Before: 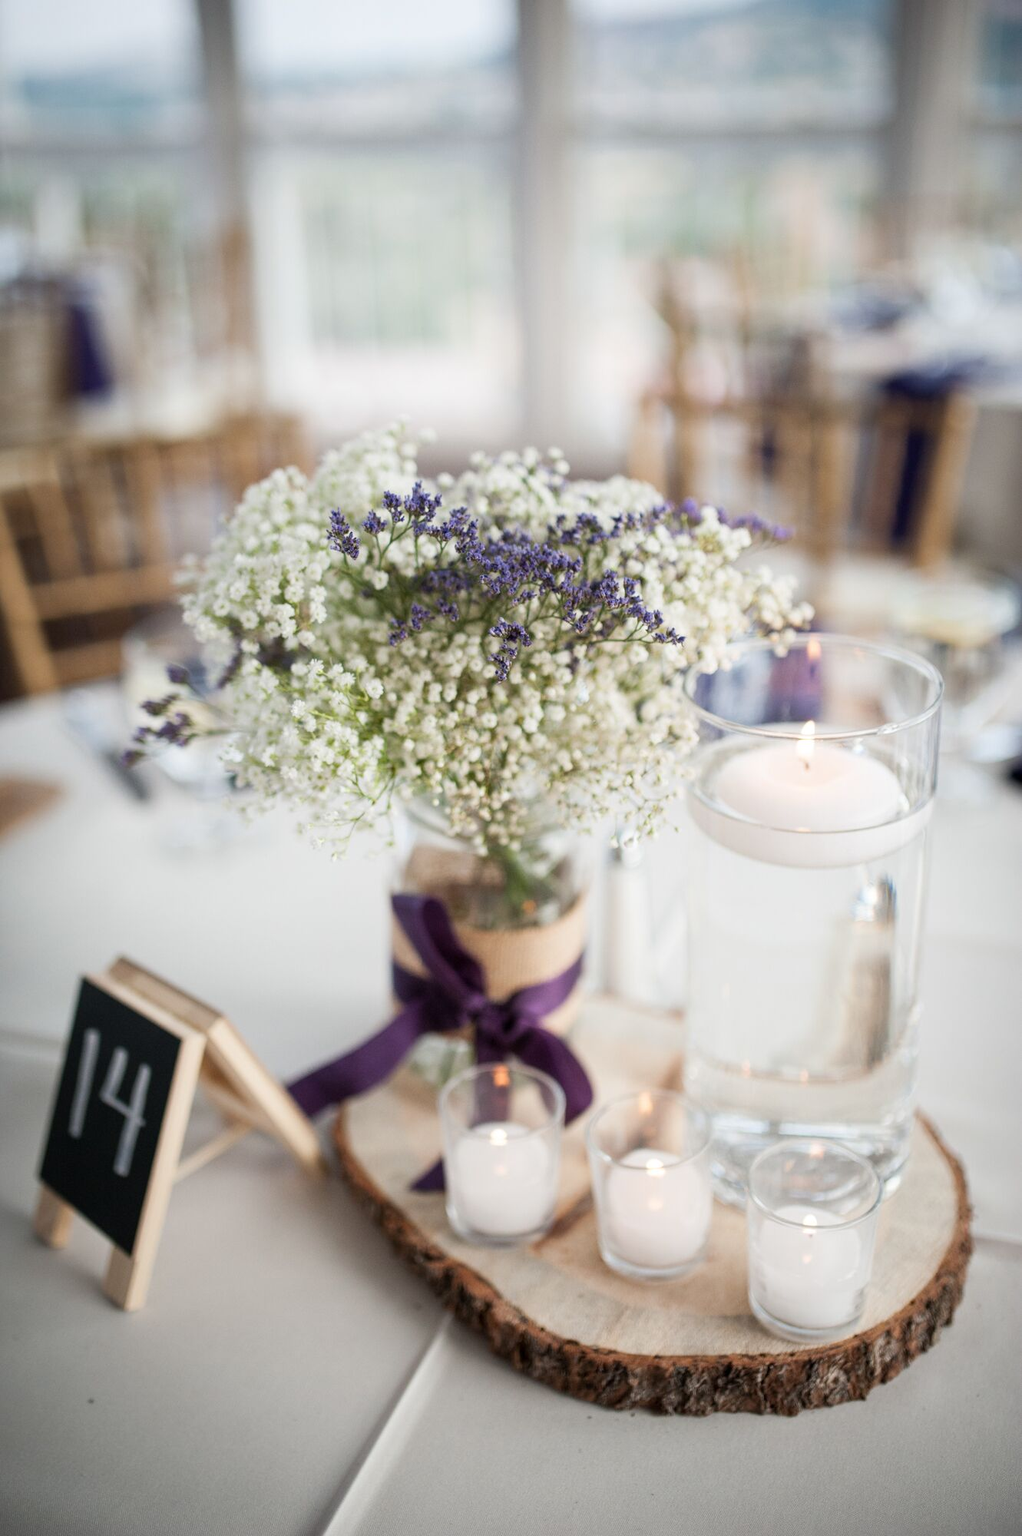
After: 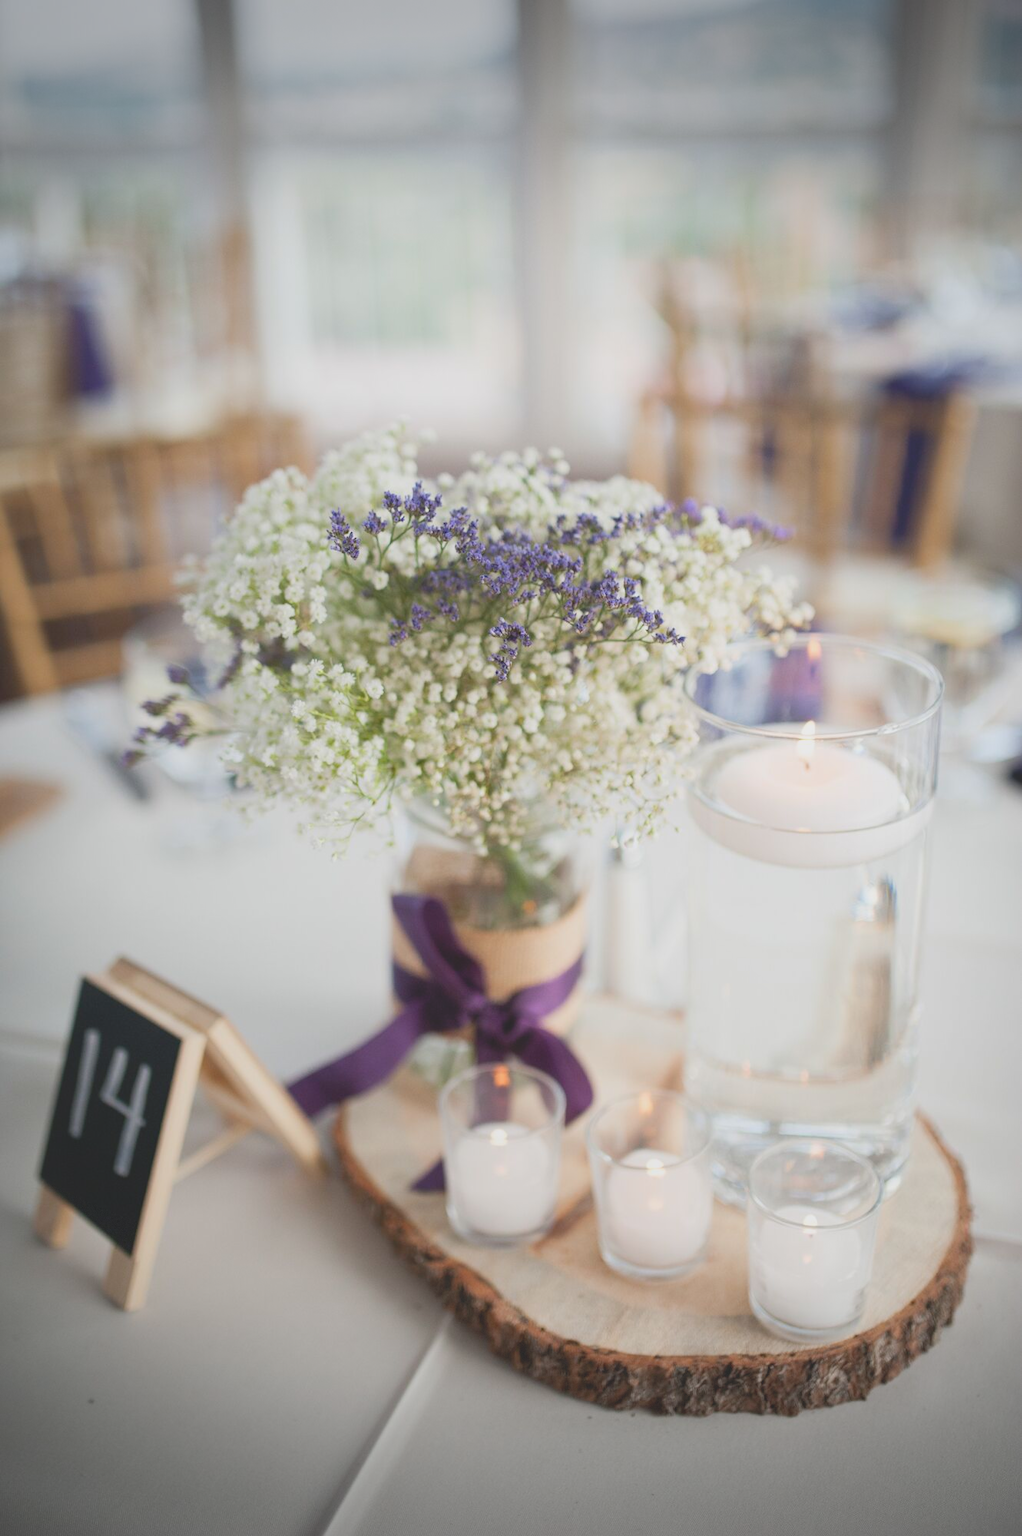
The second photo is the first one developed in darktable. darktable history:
exposure: compensate highlight preservation false
local contrast: detail 69%
vignetting: fall-off start 100%, brightness -0.406, saturation -0.3, width/height ratio 1.324, dithering 8-bit output, unbound false
